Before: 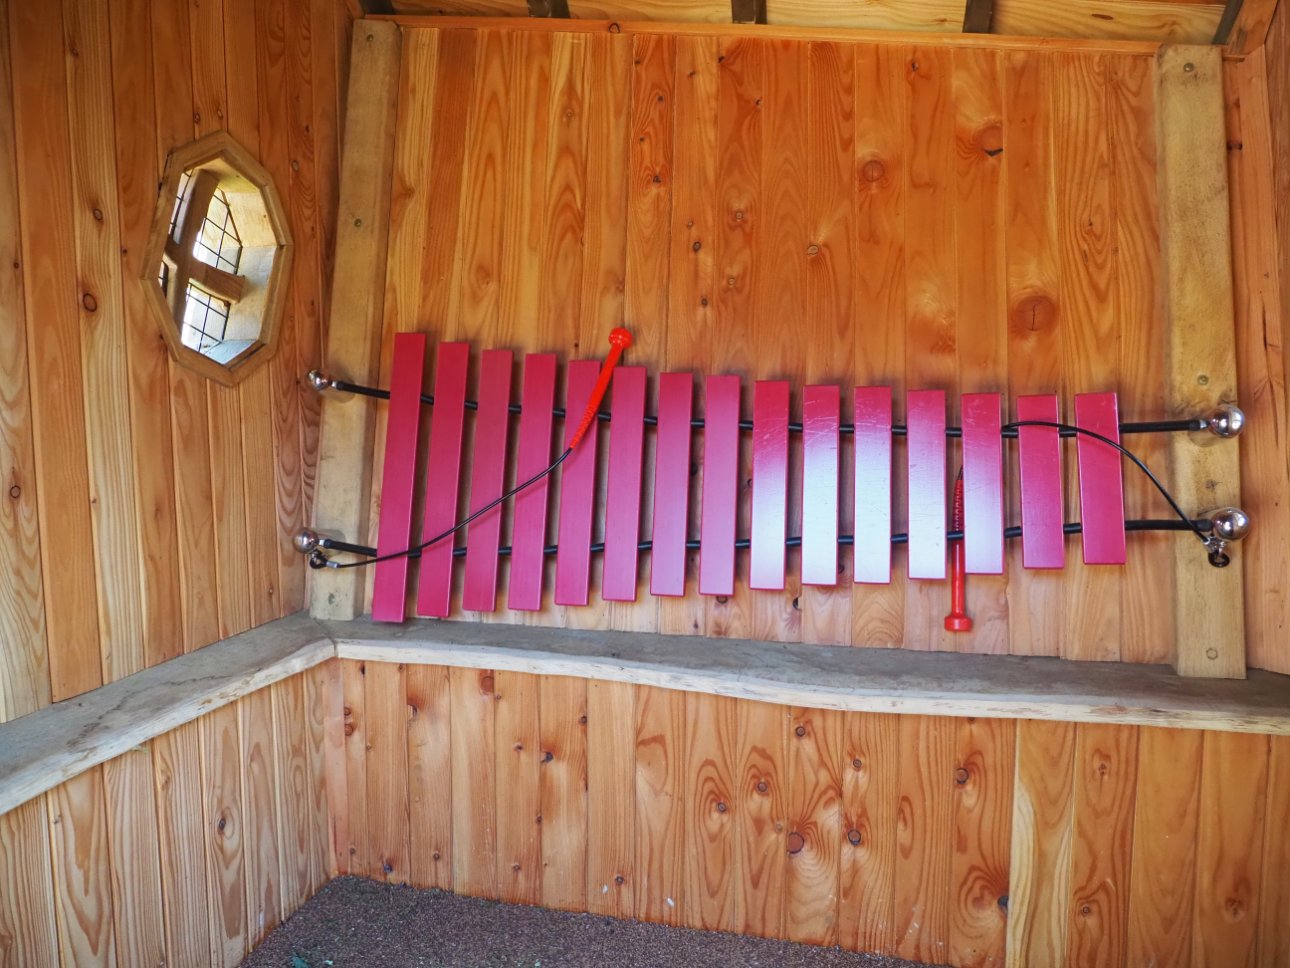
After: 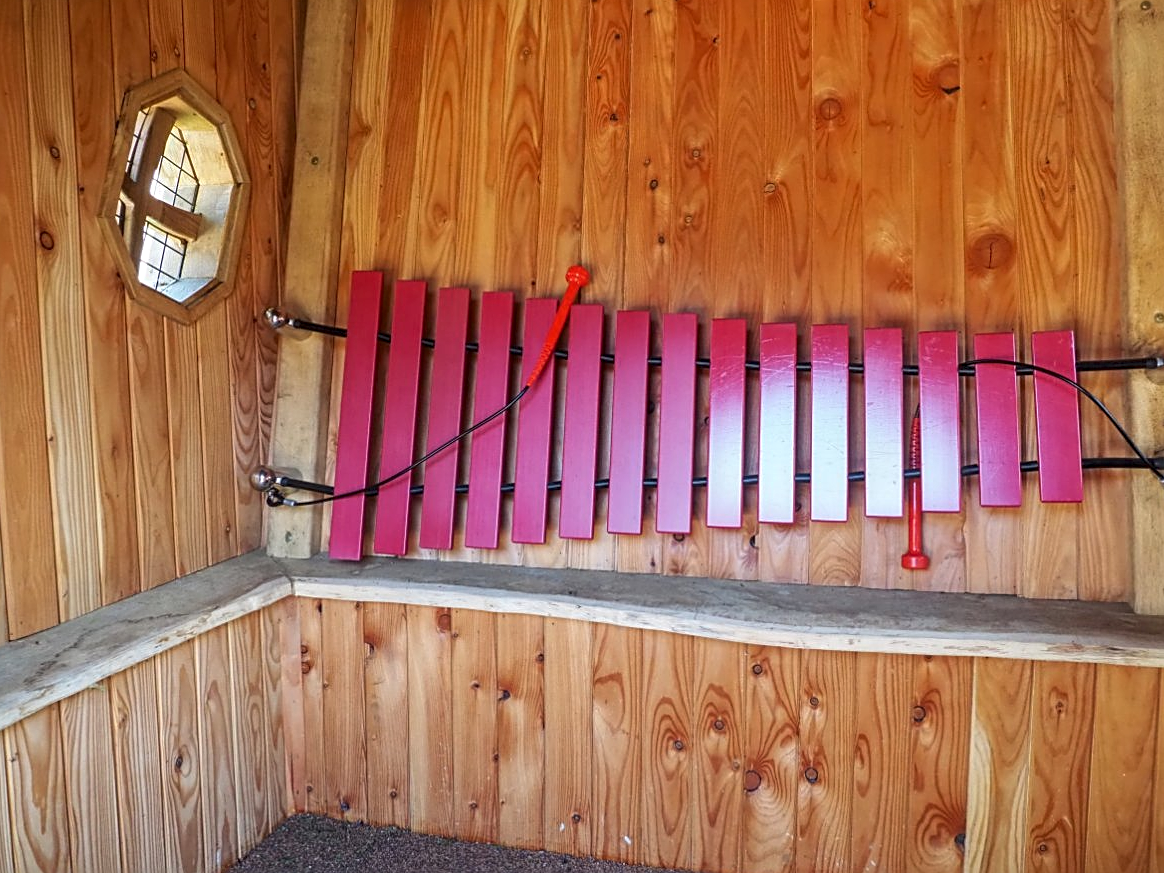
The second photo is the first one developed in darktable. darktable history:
sharpen: on, module defaults
local contrast: detail 130%
crop: left 3.361%, top 6.422%, right 6.174%, bottom 3.192%
